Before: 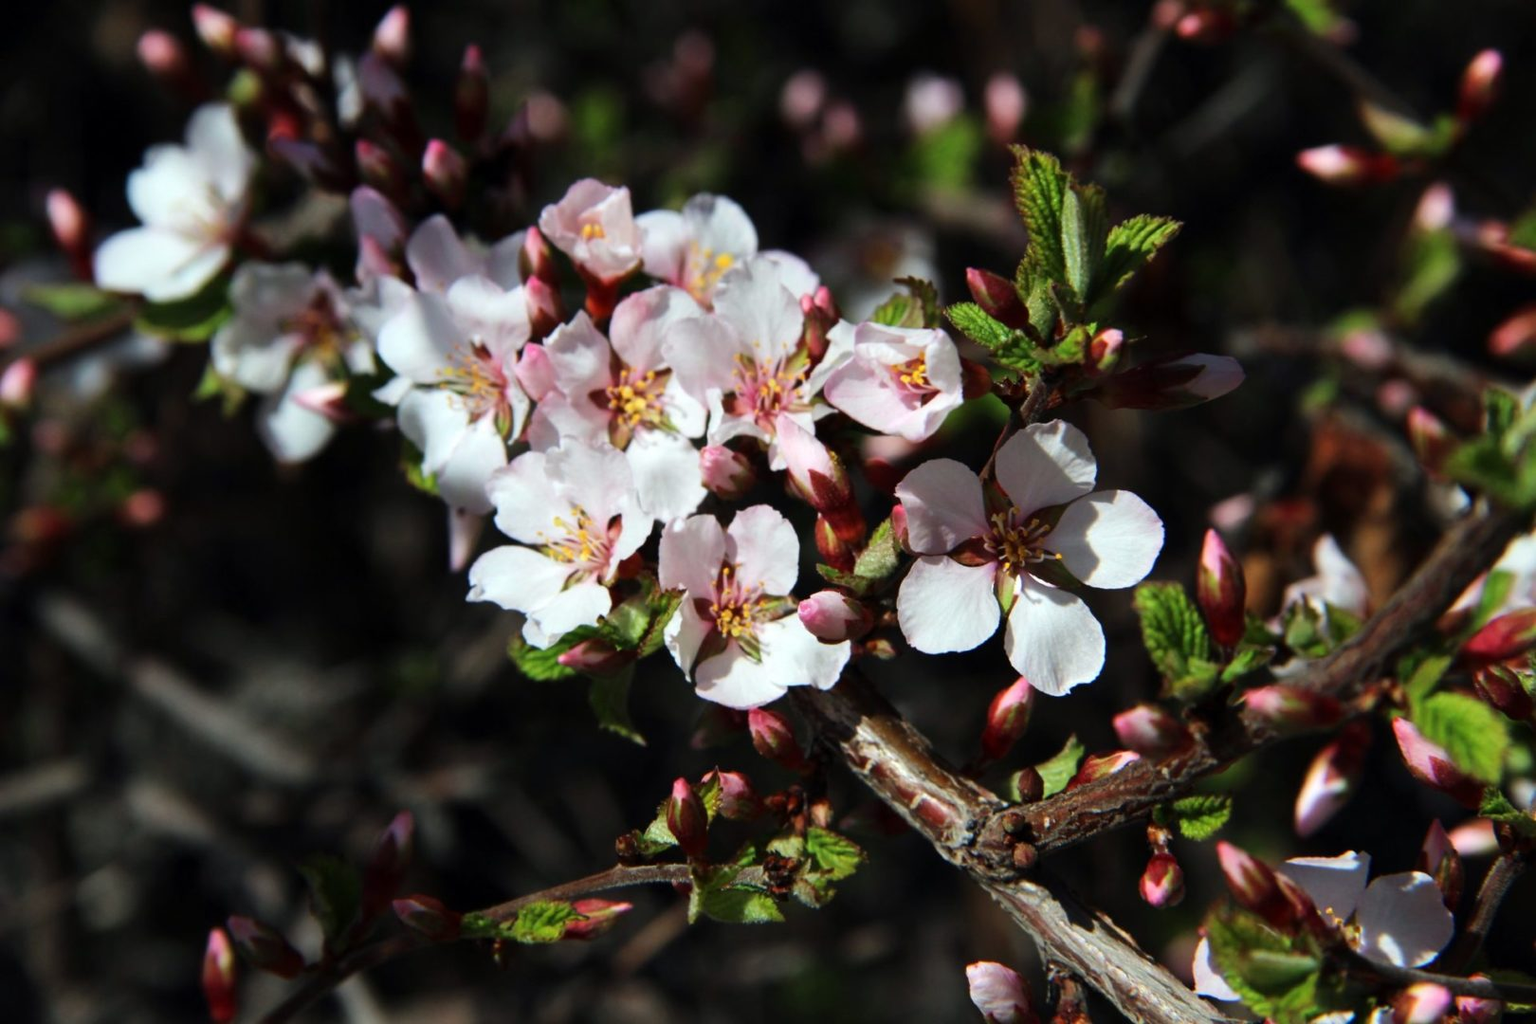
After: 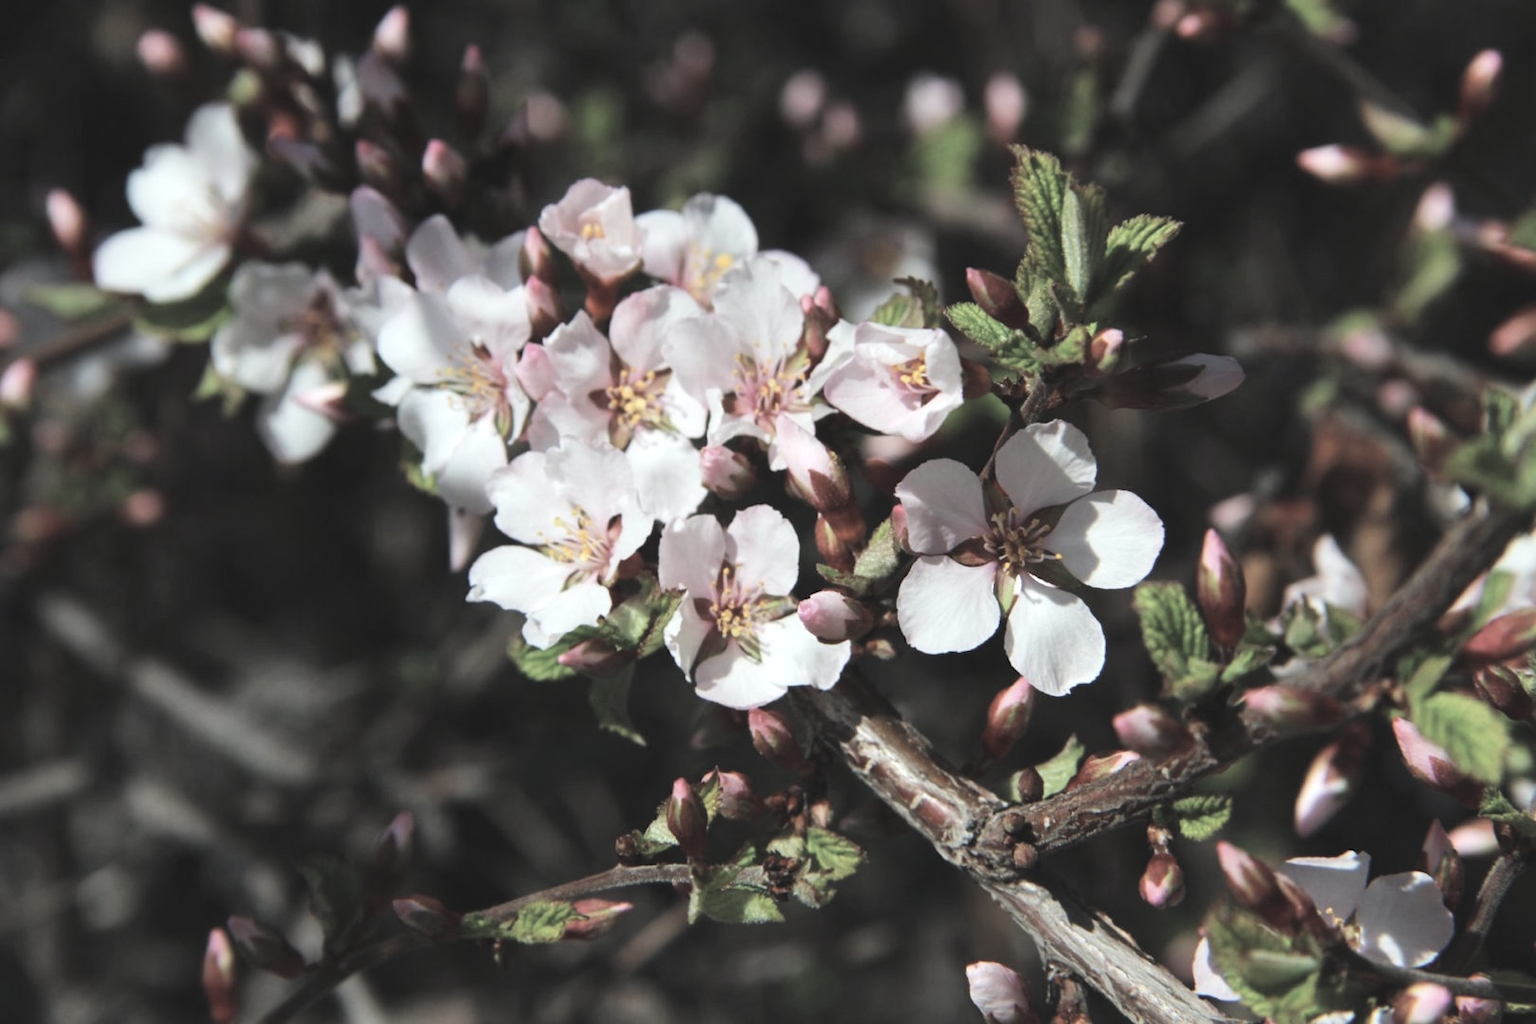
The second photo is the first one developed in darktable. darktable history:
contrast brightness saturation: brightness 0.18, saturation -0.5
exposure: black level correction -0.005, exposure 0.054 EV, compensate highlight preservation false
